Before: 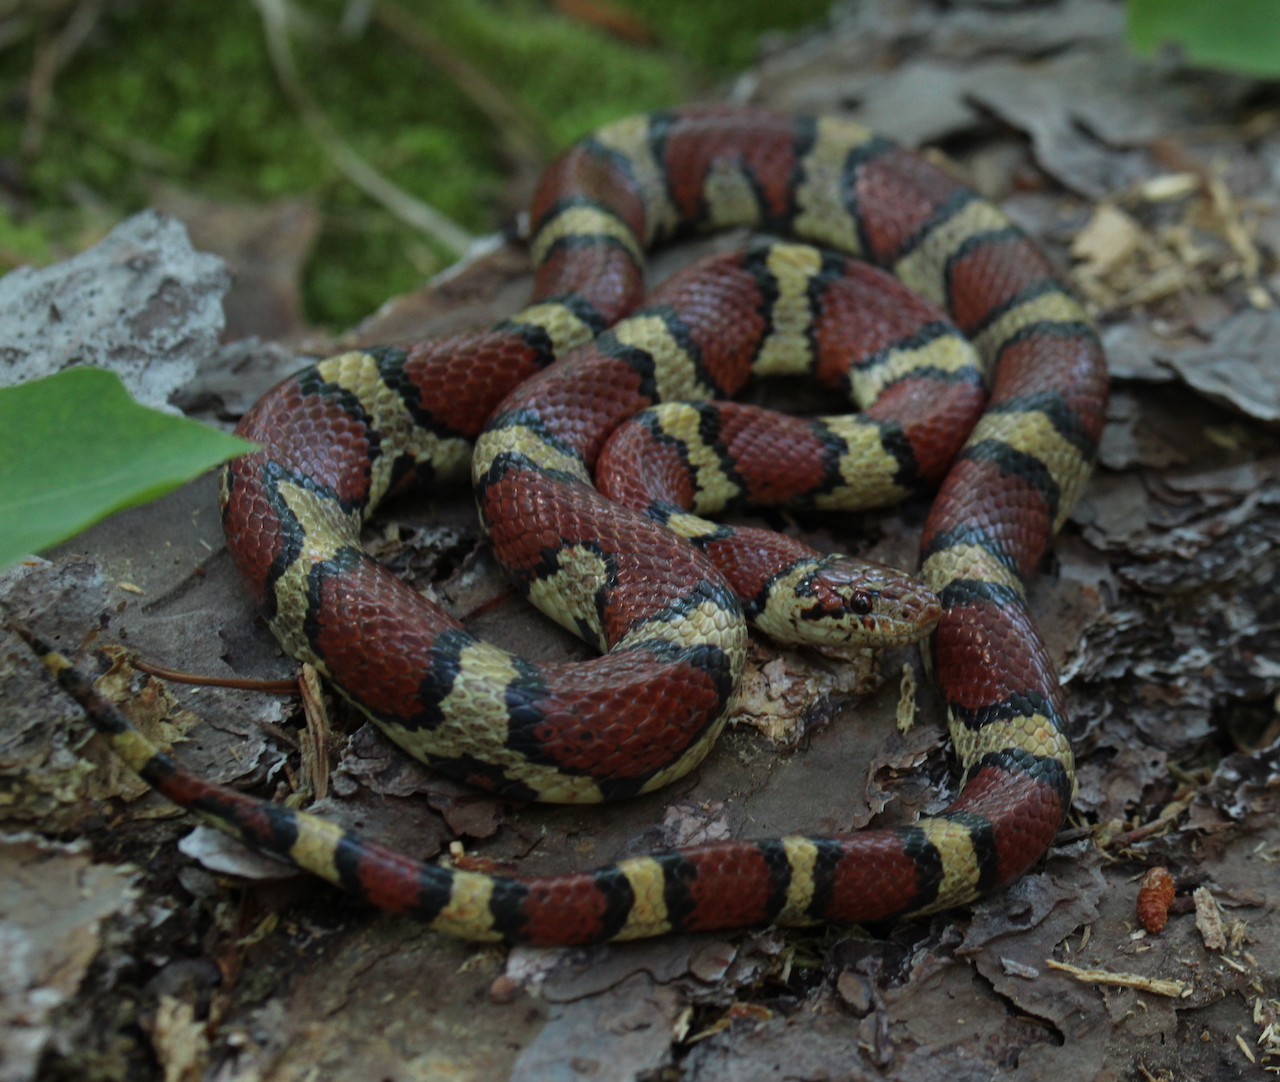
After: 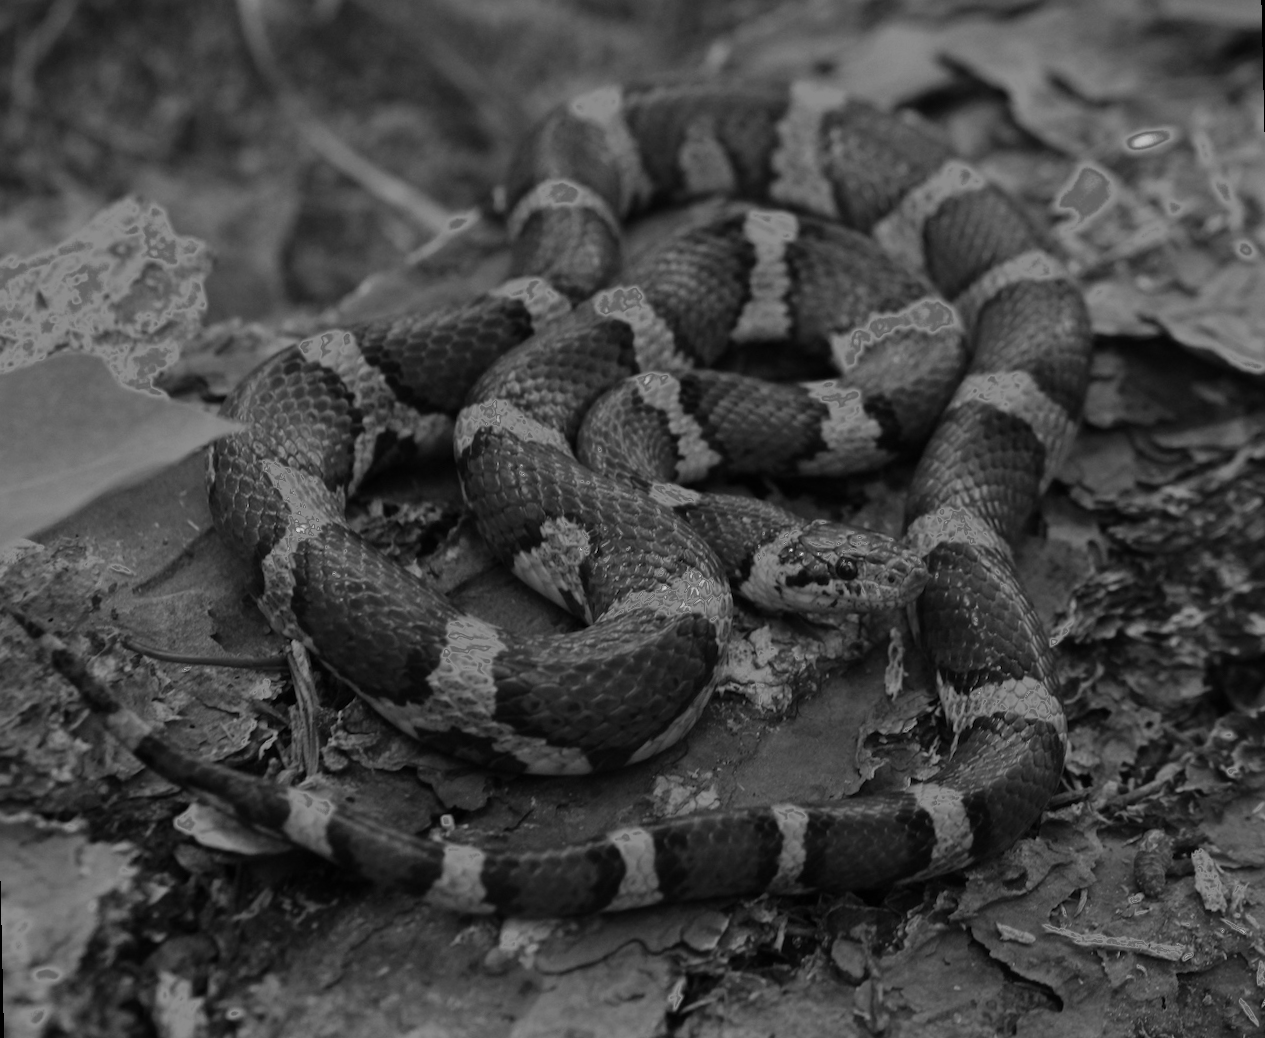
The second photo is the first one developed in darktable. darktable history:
fill light: exposure -0.73 EV, center 0.69, width 2.2
tone equalizer: on, module defaults
monochrome: size 3.1
rotate and perspective: rotation -1.32°, lens shift (horizontal) -0.031, crop left 0.015, crop right 0.985, crop top 0.047, crop bottom 0.982
